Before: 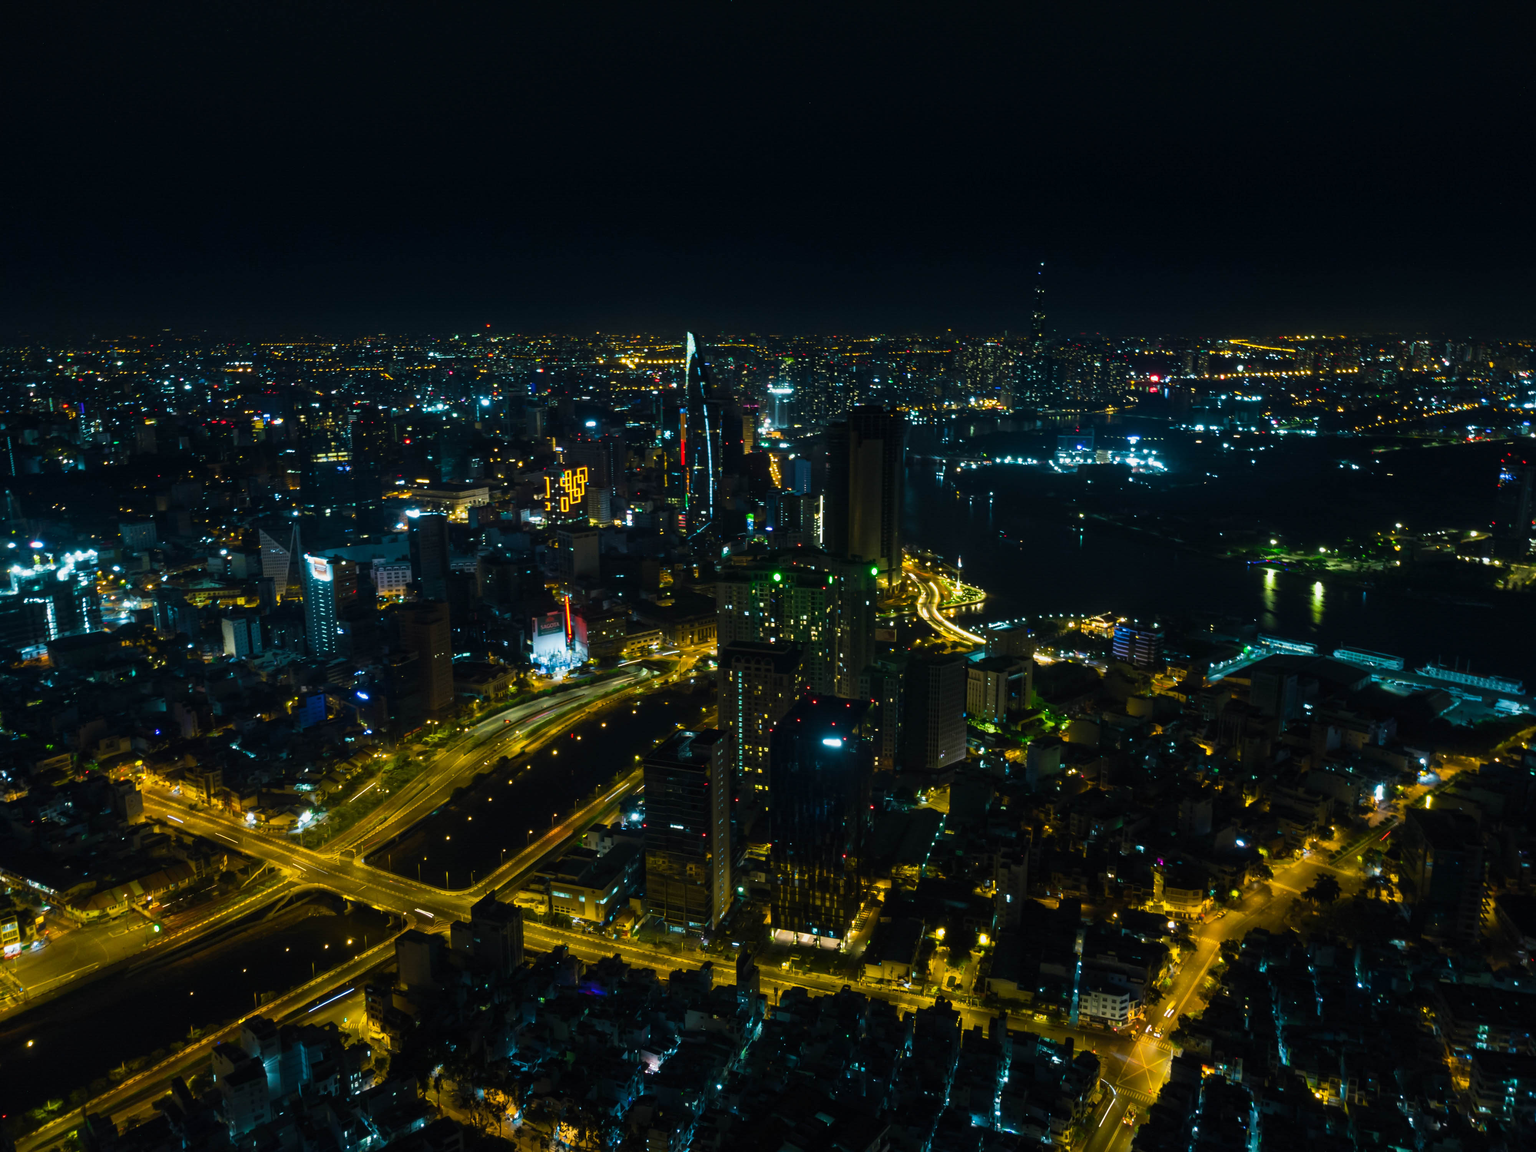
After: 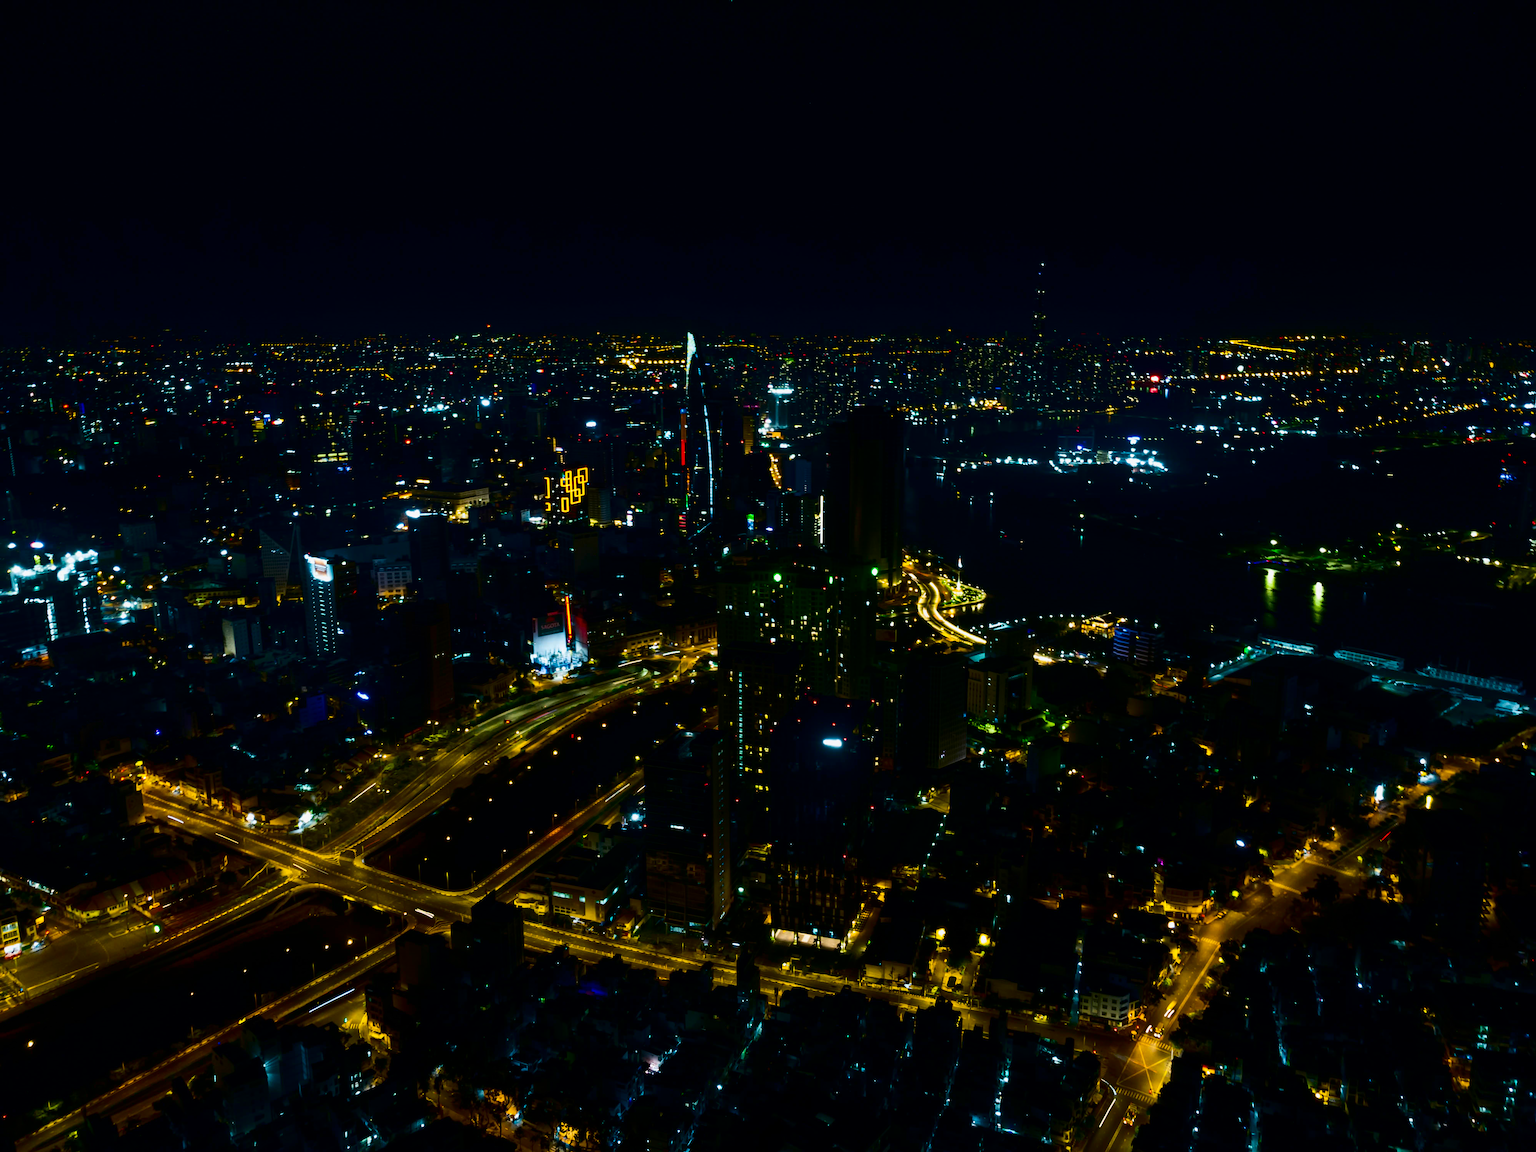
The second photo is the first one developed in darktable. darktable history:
contrast brightness saturation: contrast 0.239, brightness -0.232, saturation 0.137
